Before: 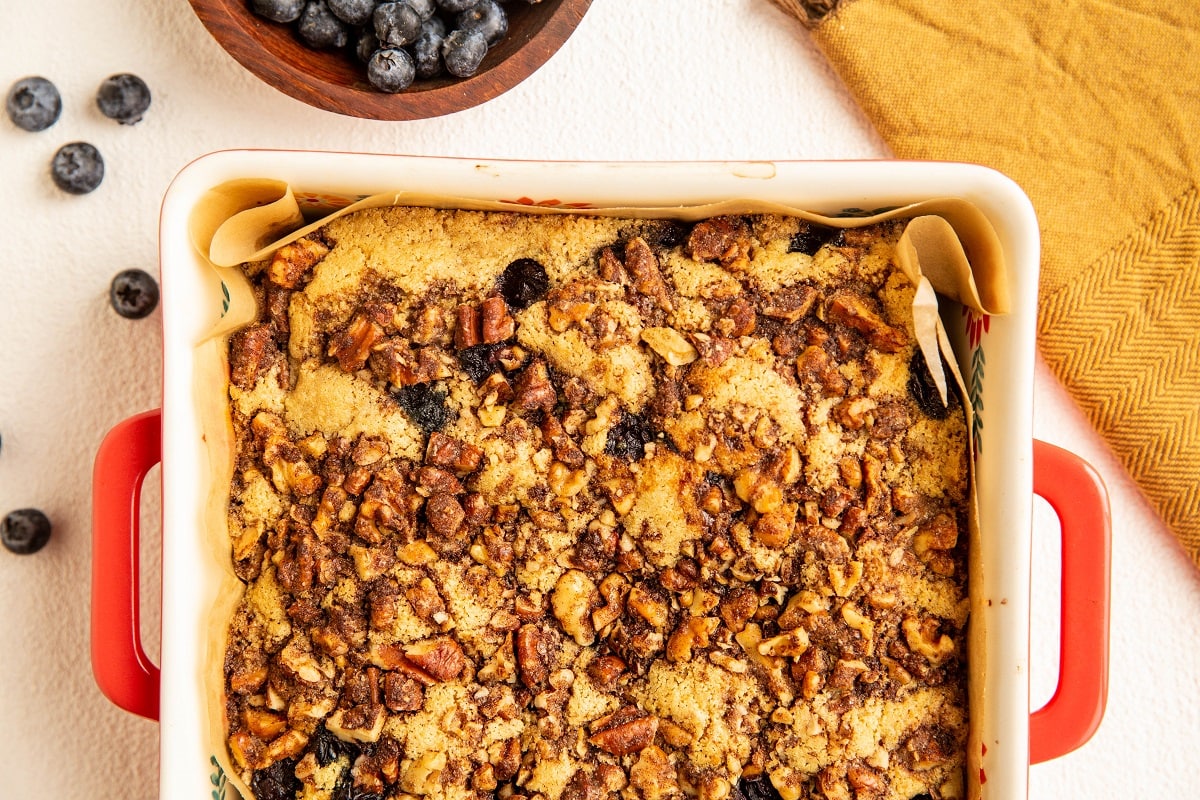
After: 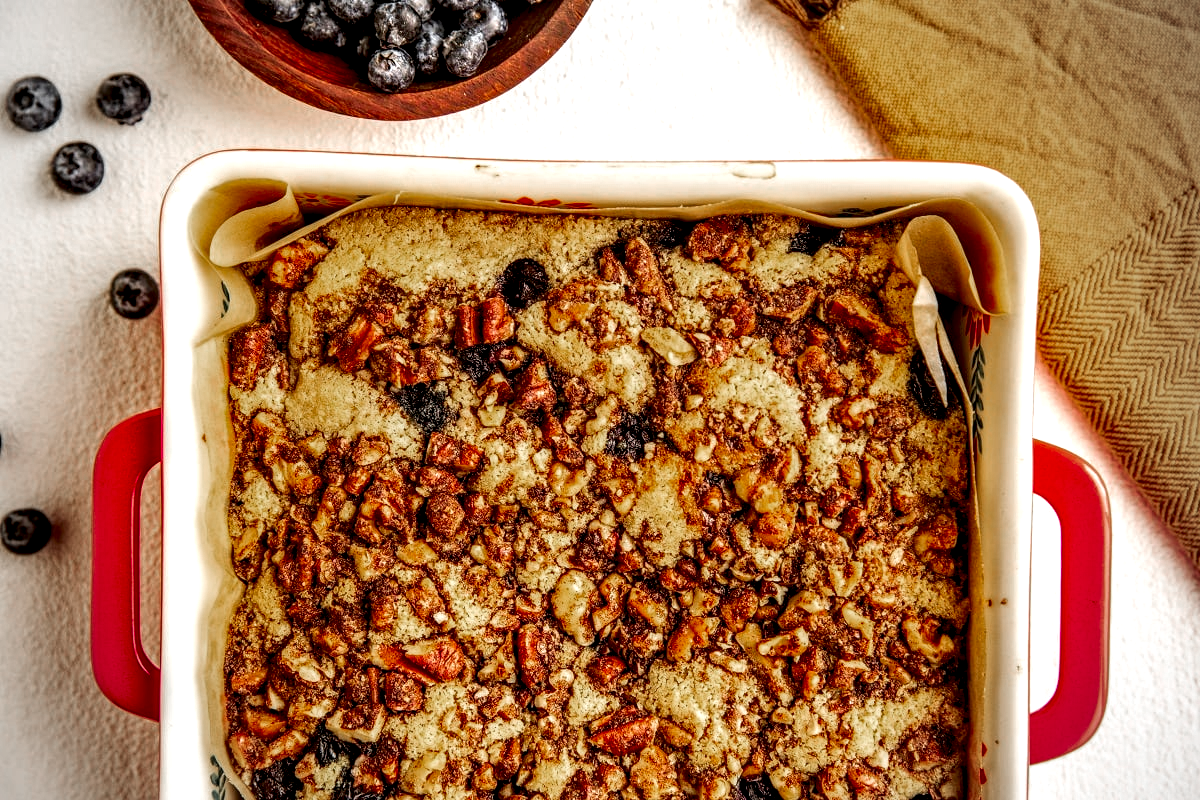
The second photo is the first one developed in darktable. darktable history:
haze removal: strength 0.297, distance 0.243, adaptive false
local contrast: detail 204%
color zones: curves: ch0 [(0, 0.48) (0.209, 0.398) (0.305, 0.332) (0.429, 0.493) (0.571, 0.5) (0.714, 0.5) (0.857, 0.5) (1, 0.48)]; ch1 [(0, 0.736) (0.143, 0.625) (0.225, 0.371) (0.429, 0.256) (0.571, 0.241) (0.714, 0.213) (0.857, 0.48) (1, 0.736)]; ch2 [(0, 0.448) (0.143, 0.498) (0.286, 0.5) (0.429, 0.5) (0.571, 0.5) (0.714, 0.5) (0.857, 0.5) (1, 0.448)]
vignetting: fall-off start 71.66%, brightness -0.293
